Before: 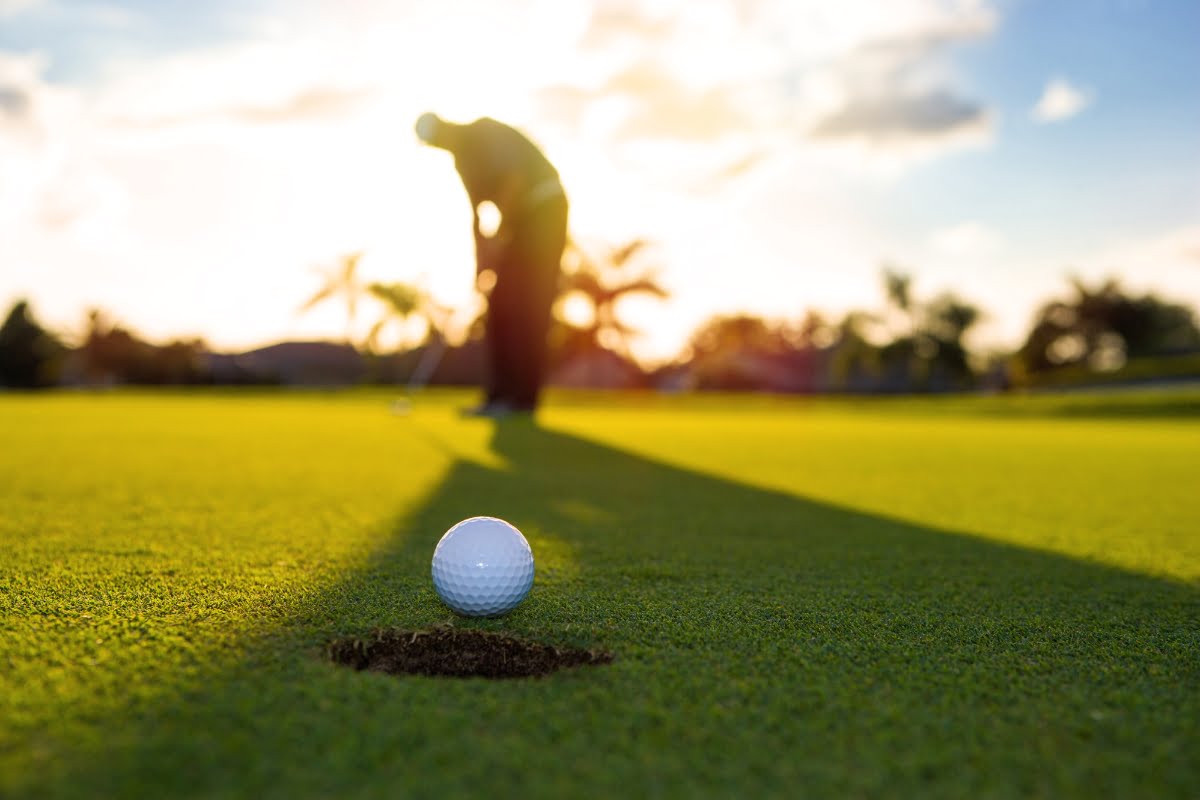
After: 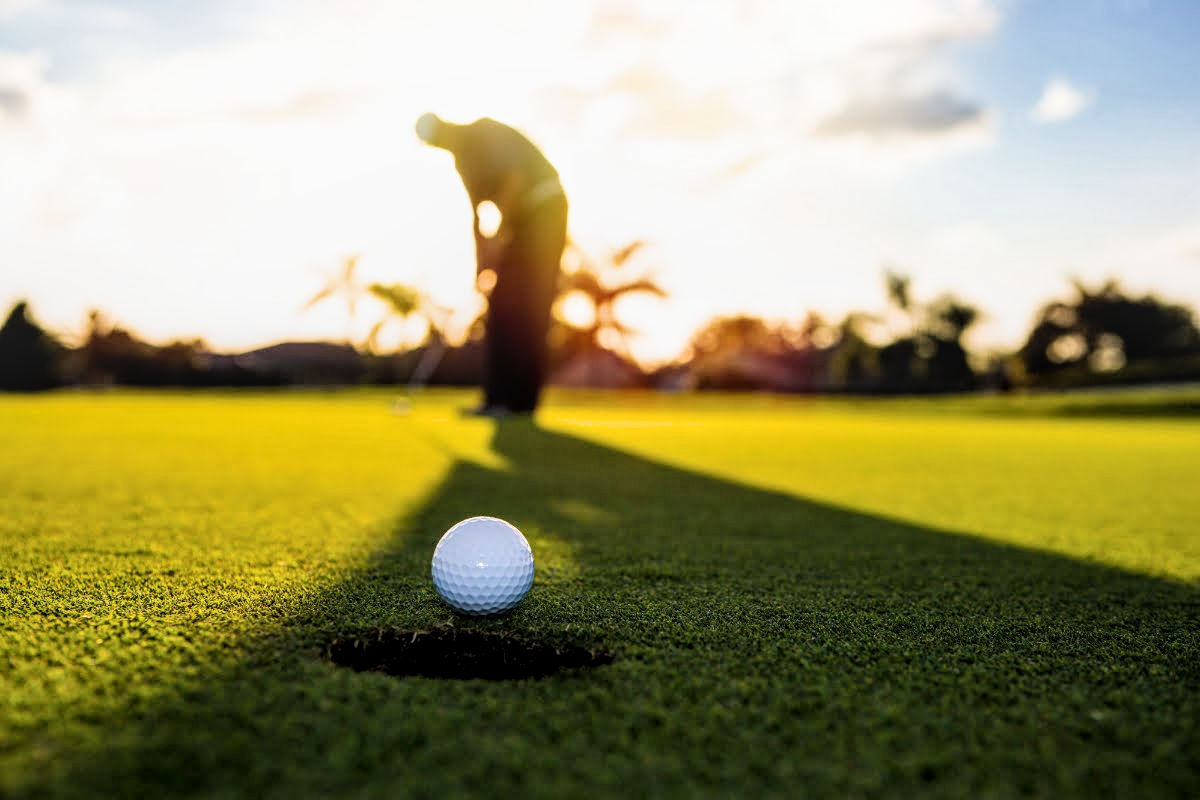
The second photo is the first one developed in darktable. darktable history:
local contrast: on, module defaults
tone equalizer: -8 EV -0.448 EV, -7 EV -0.401 EV, -6 EV -0.347 EV, -5 EV -0.249 EV, -3 EV 0.21 EV, -2 EV 0.328 EV, -1 EV 0.387 EV, +0 EV 0.39 EV, edges refinement/feathering 500, mask exposure compensation -1.57 EV, preserve details no
filmic rgb: black relative exposure -5.1 EV, white relative exposure 3.21 EV, hardness 3.47, contrast 1.194, highlights saturation mix -49.66%
